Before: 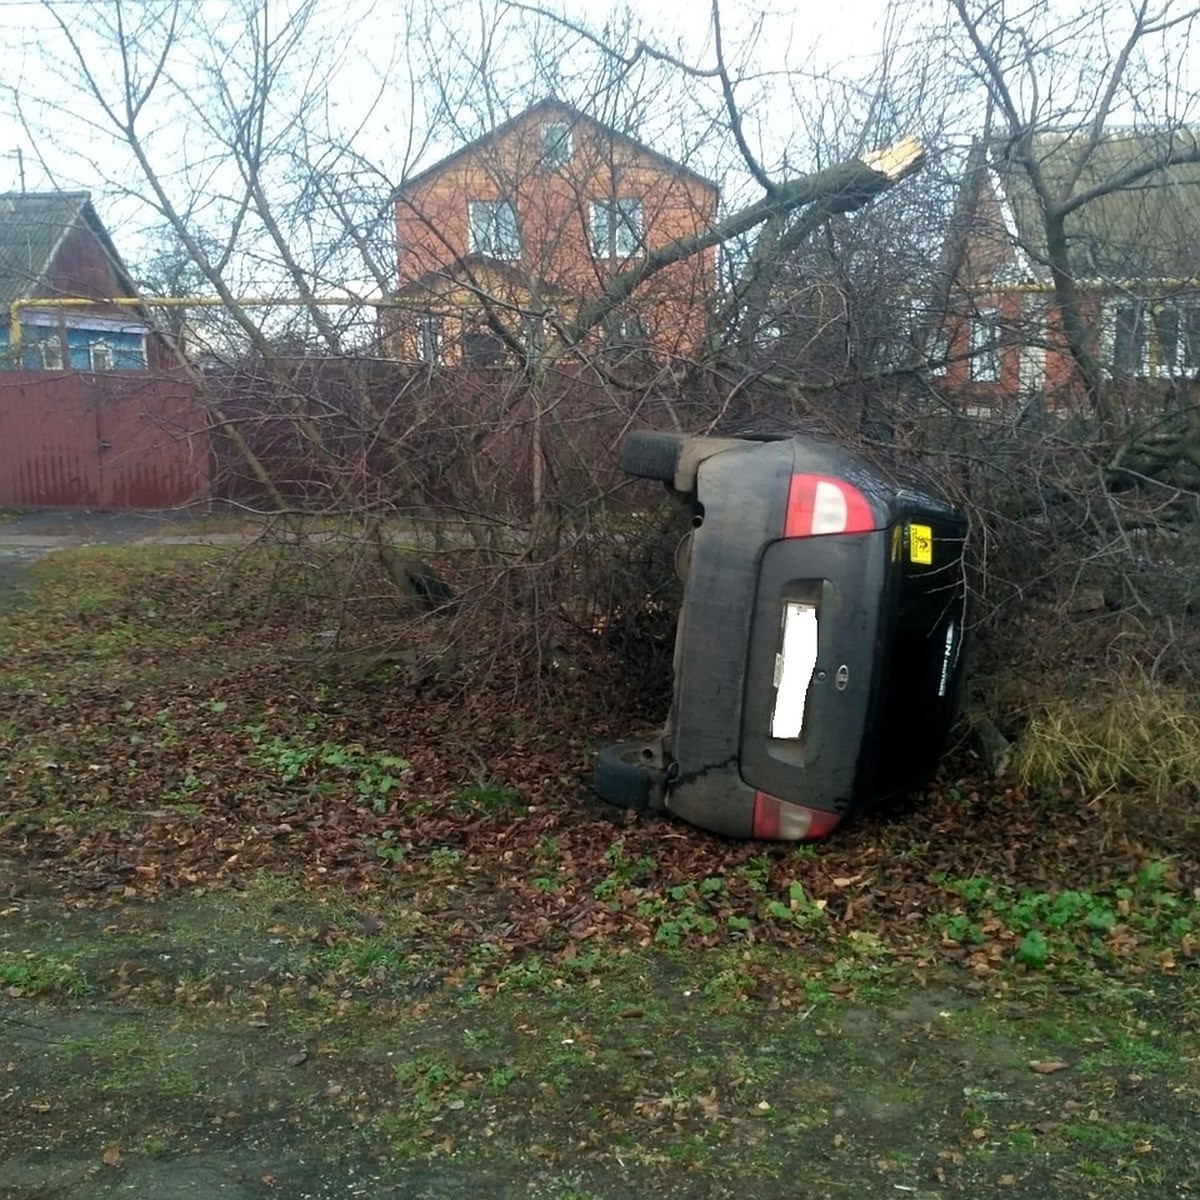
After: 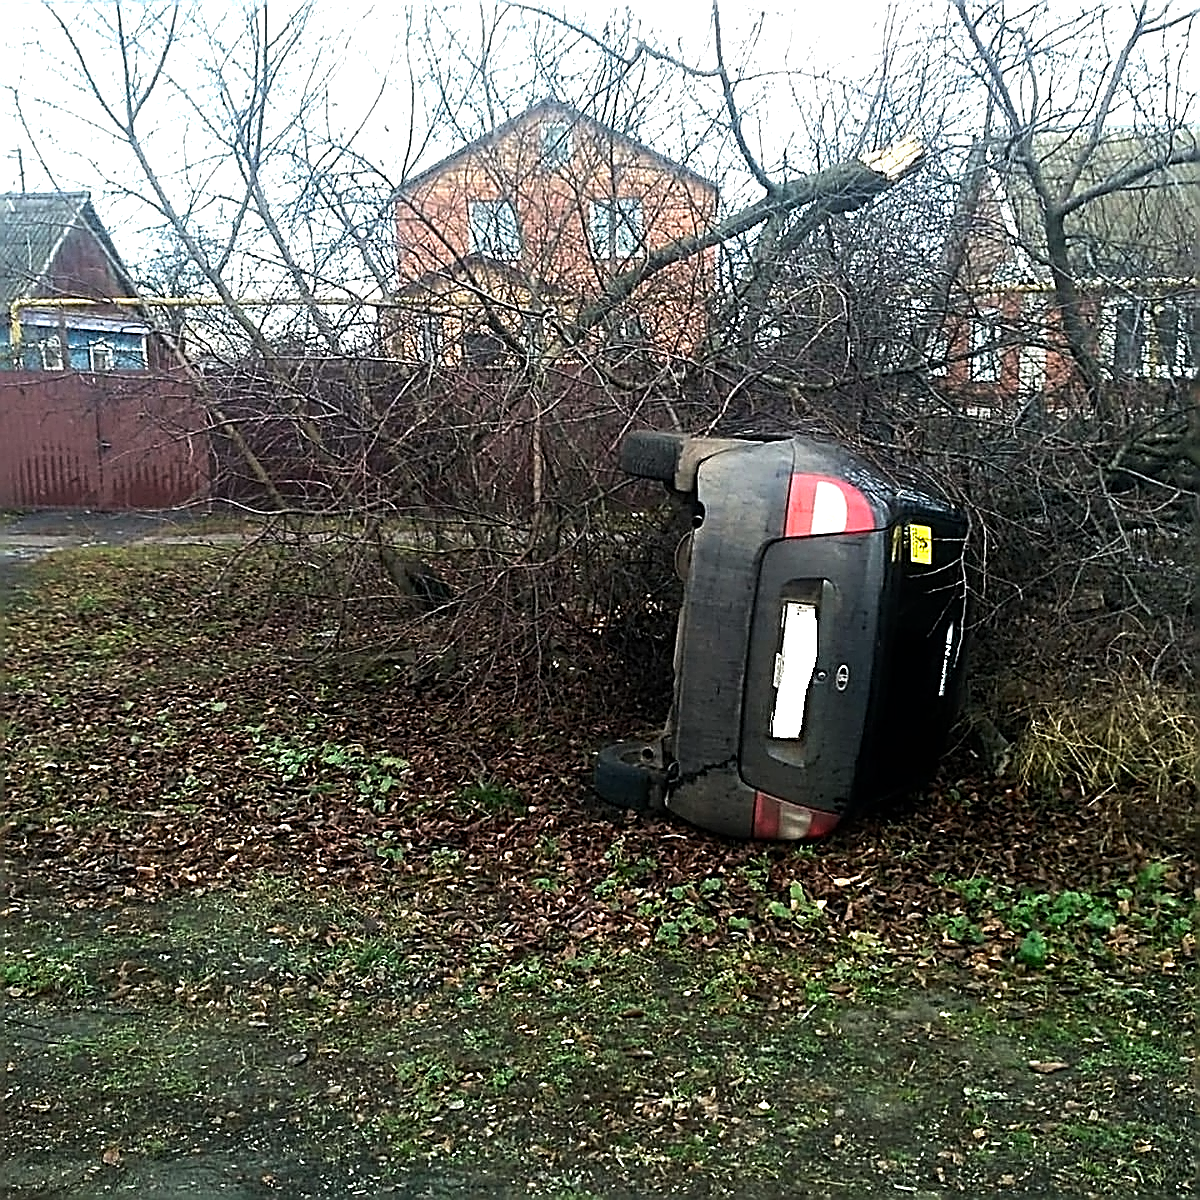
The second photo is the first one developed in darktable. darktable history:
sharpen: amount 1.986
tone equalizer: -8 EV -0.762 EV, -7 EV -0.705 EV, -6 EV -0.596 EV, -5 EV -0.389 EV, -3 EV 0.385 EV, -2 EV 0.6 EV, -1 EV 0.678 EV, +0 EV 0.72 EV, edges refinement/feathering 500, mask exposure compensation -1.57 EV, preserve details no
